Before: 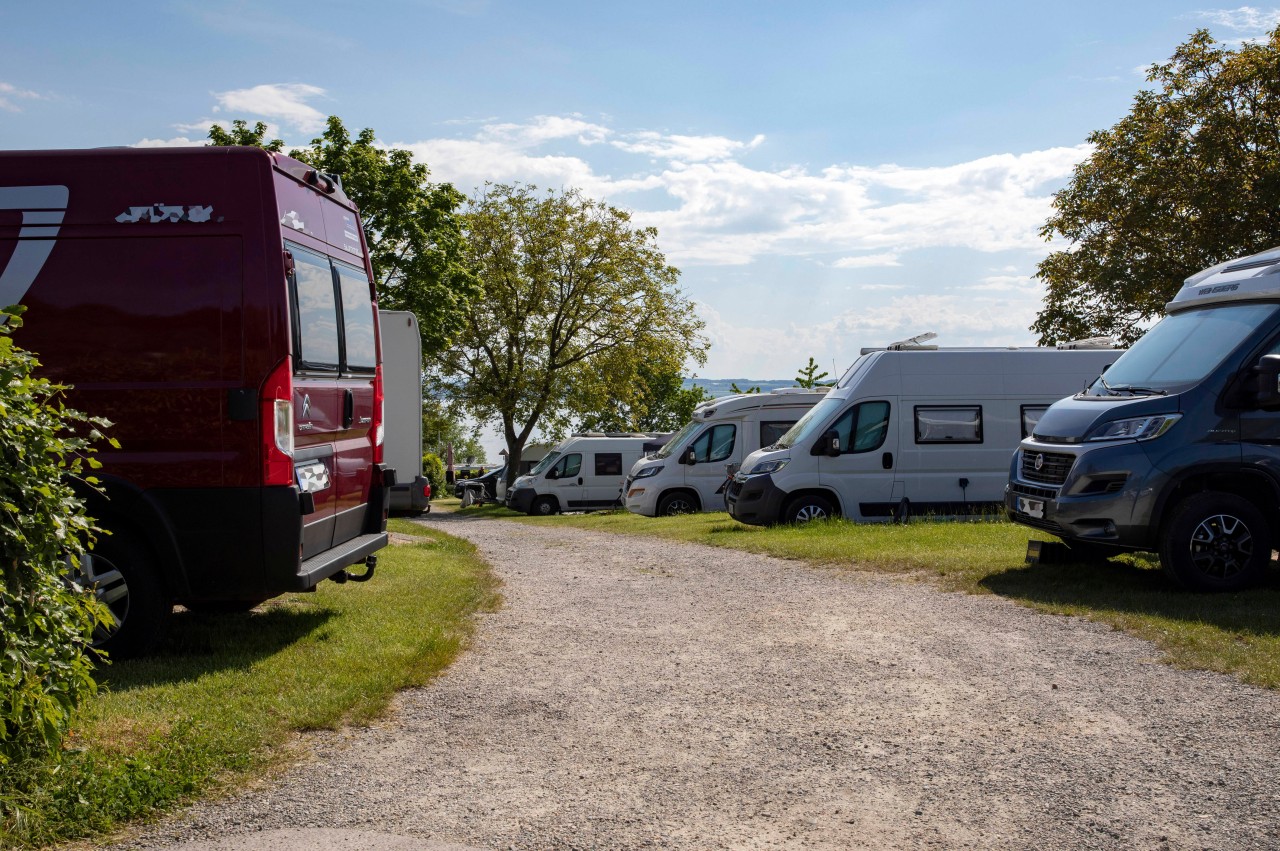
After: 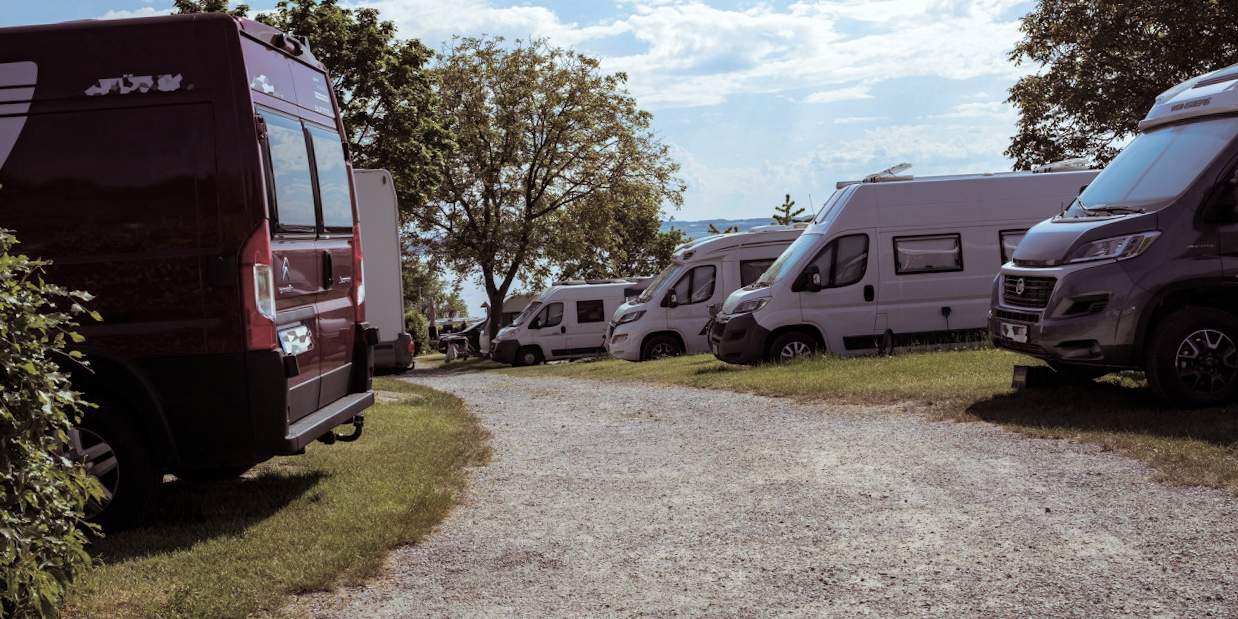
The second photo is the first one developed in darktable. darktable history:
crop and rotate: top 15.774%, bottom 5.506%
rotate and perspective: rotation -3°, crop left 0.031, crop right 0.968, crop top 0.07, crop bottom 0.93
white balance: red 0.925, blue 1.046
split-toning: shadows › saturation 0.24, highlights › hue 54°, highlights › saturation 0.24
